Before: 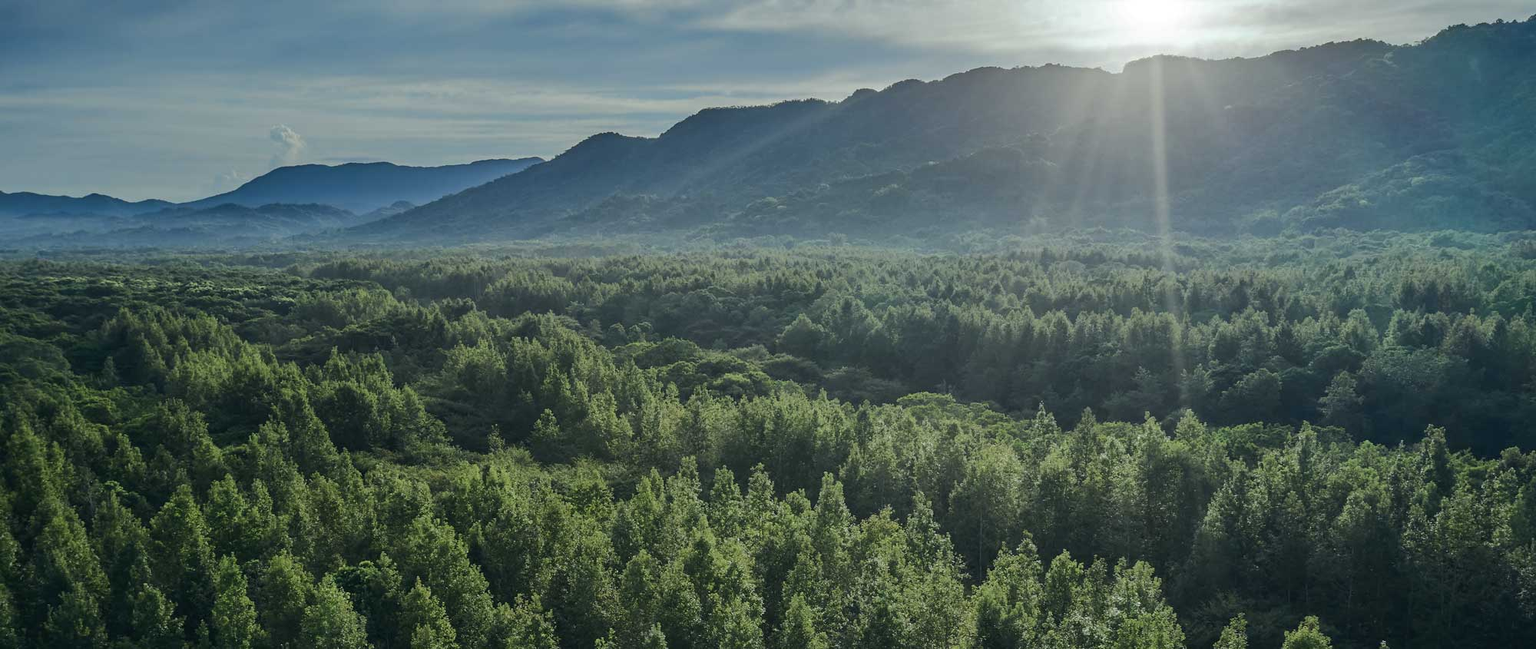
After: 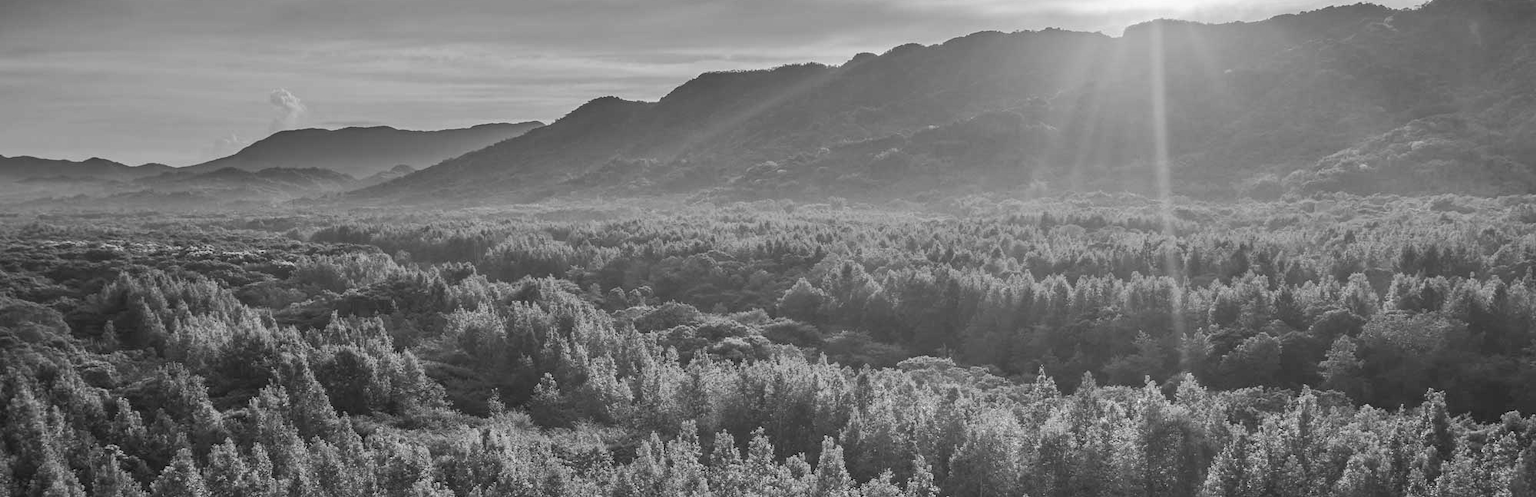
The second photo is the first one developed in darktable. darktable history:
tone equalizer: -8 EV 1 EV, -7 EV 1 EV, -6 EV 1 EV, -5 EV 1 EV, -4 EV 1 EV, -3 EV 0.75 EV, -2 EV 0.5 EV, -1 EV 0.25 EV
monochrome: on, module defaults
crop: top 5.667%, bottom 17.637%
